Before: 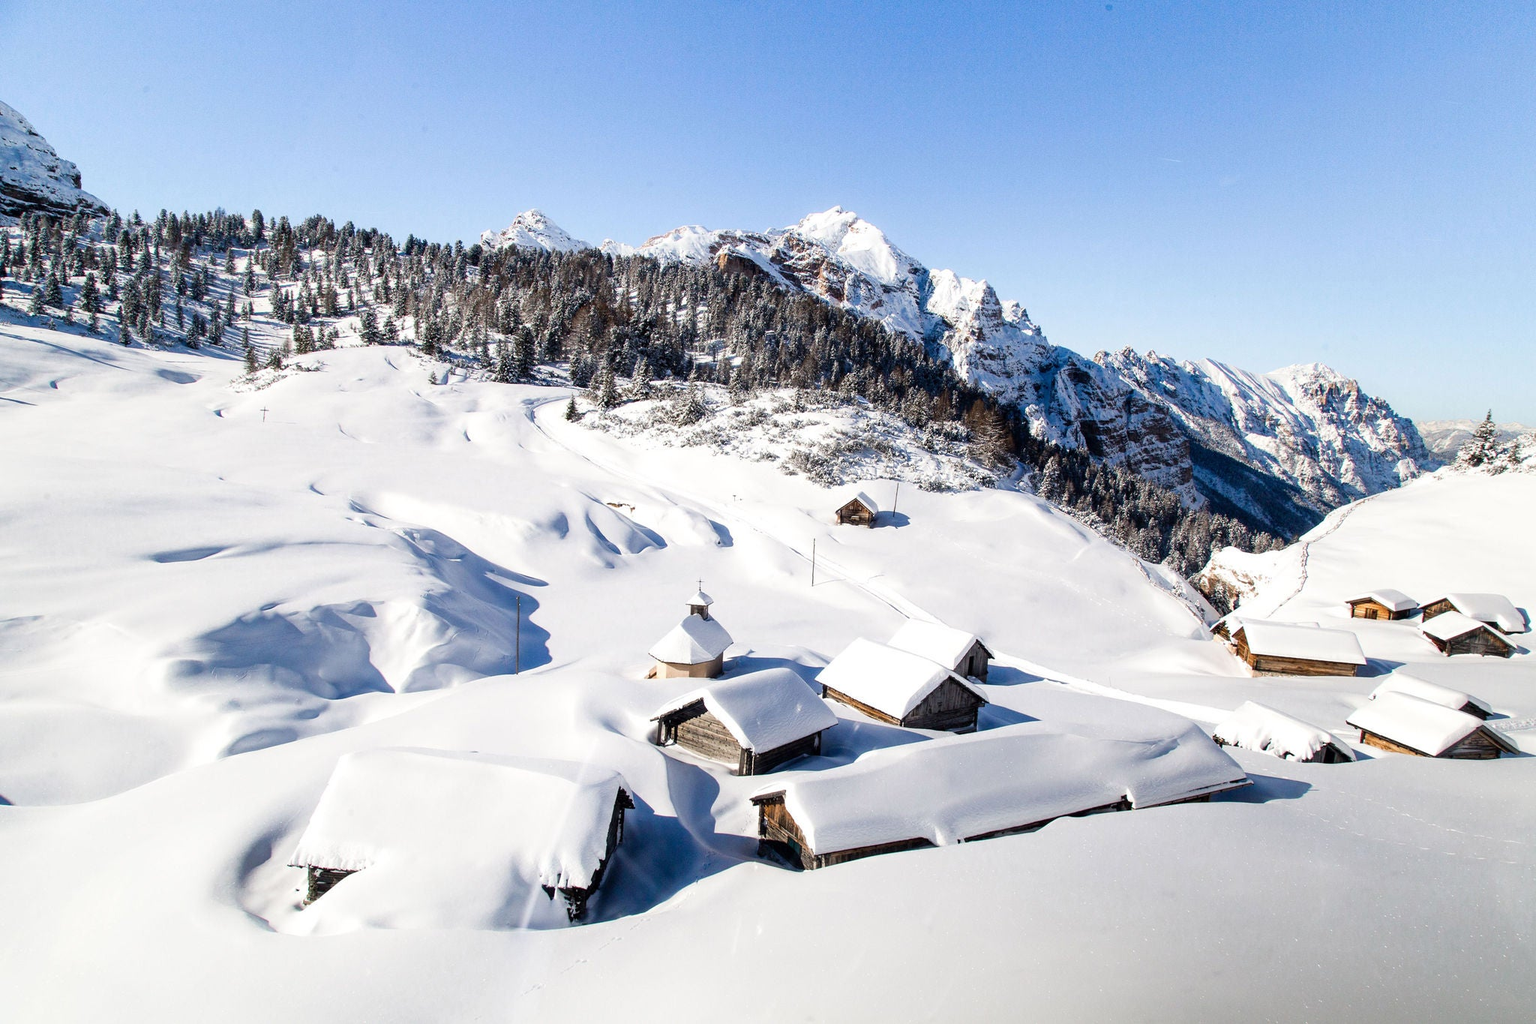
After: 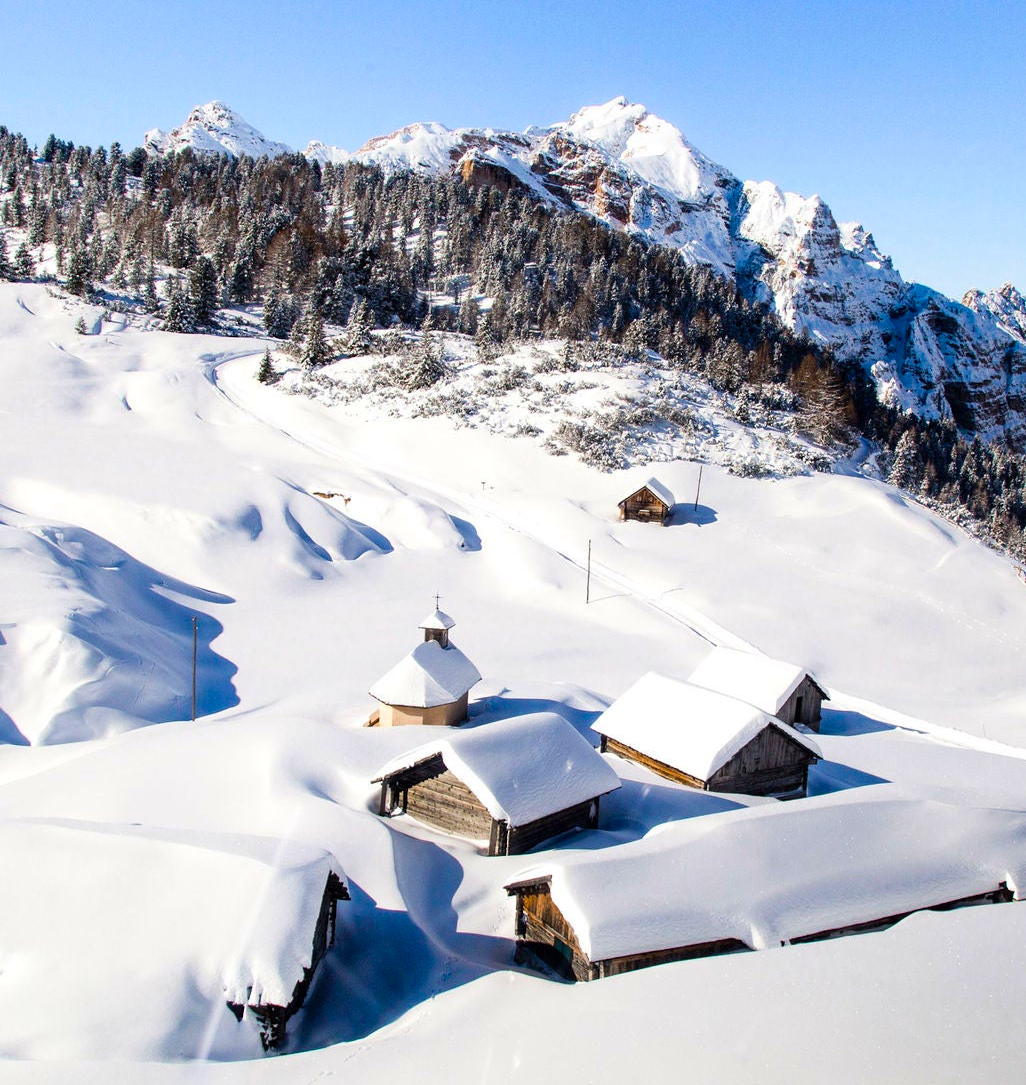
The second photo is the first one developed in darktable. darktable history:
crop and rotate: angle 0.013°, left 24.215%, top 13.039%, right 25.651%, bottom 7.421%
color balance rgb: linear chroma grading › shadows -8.101%, linear chroma grading › global chroma 9.947%, perceptual saturation grading › global saturation 25.687%, global vibrance 9.209%
